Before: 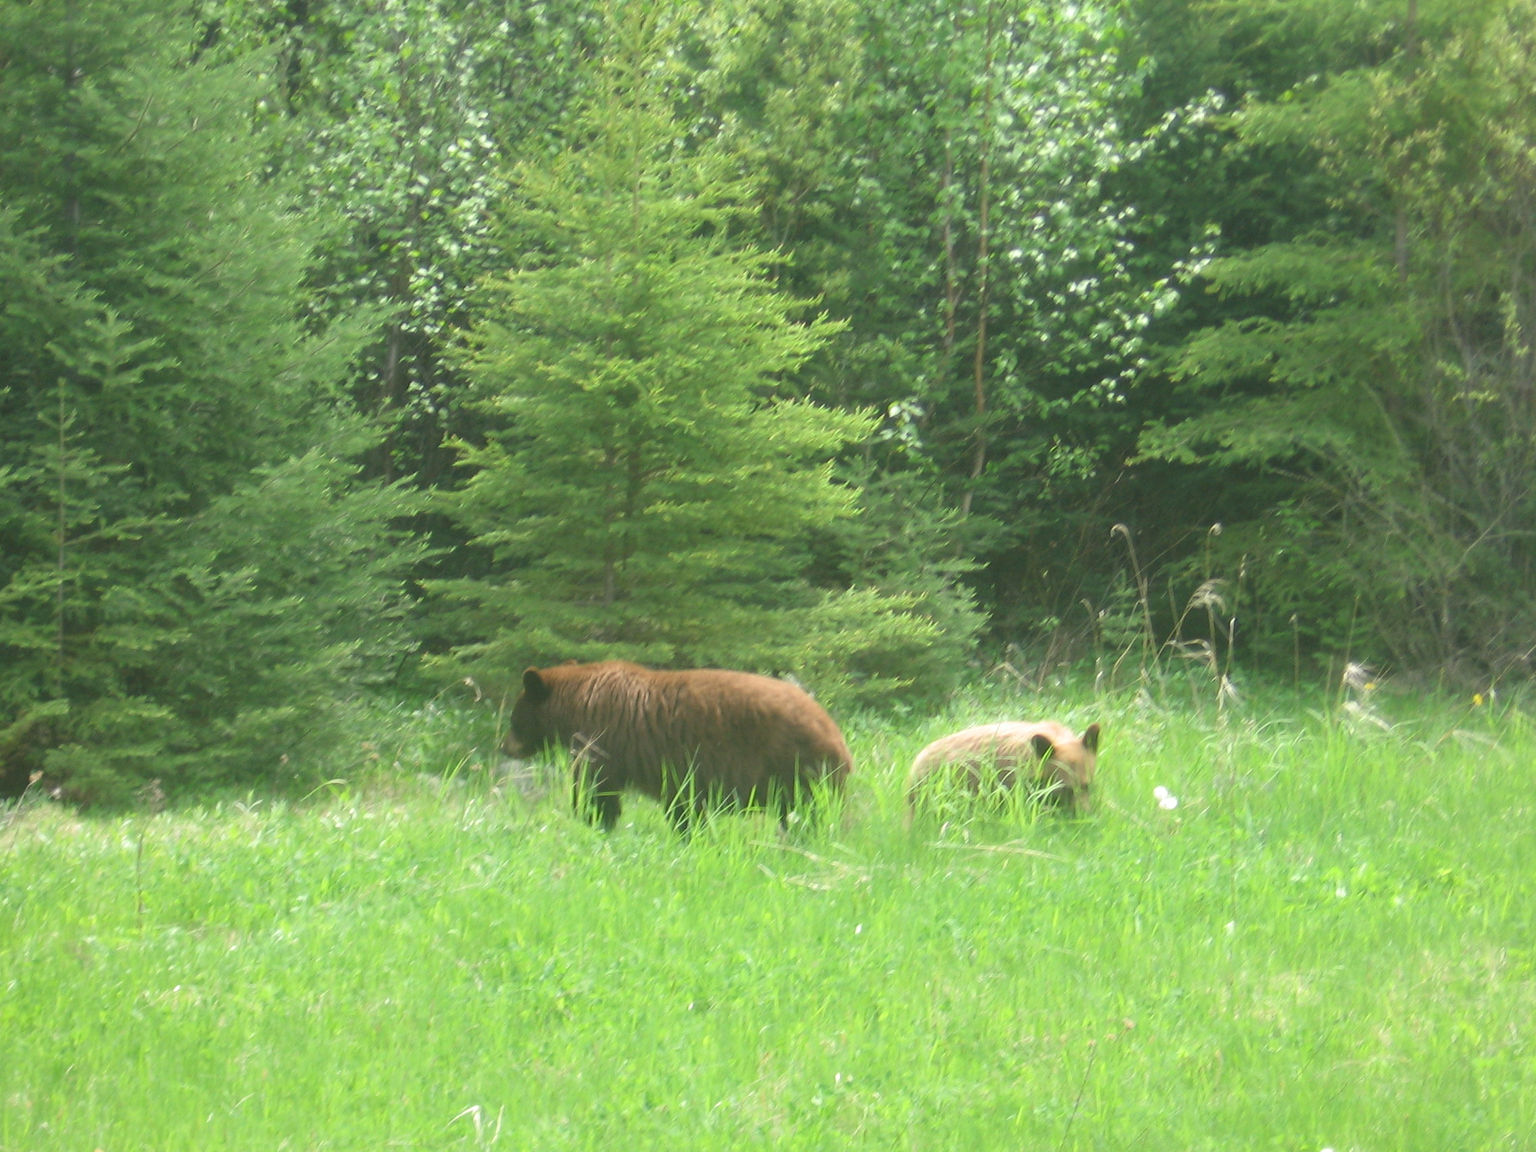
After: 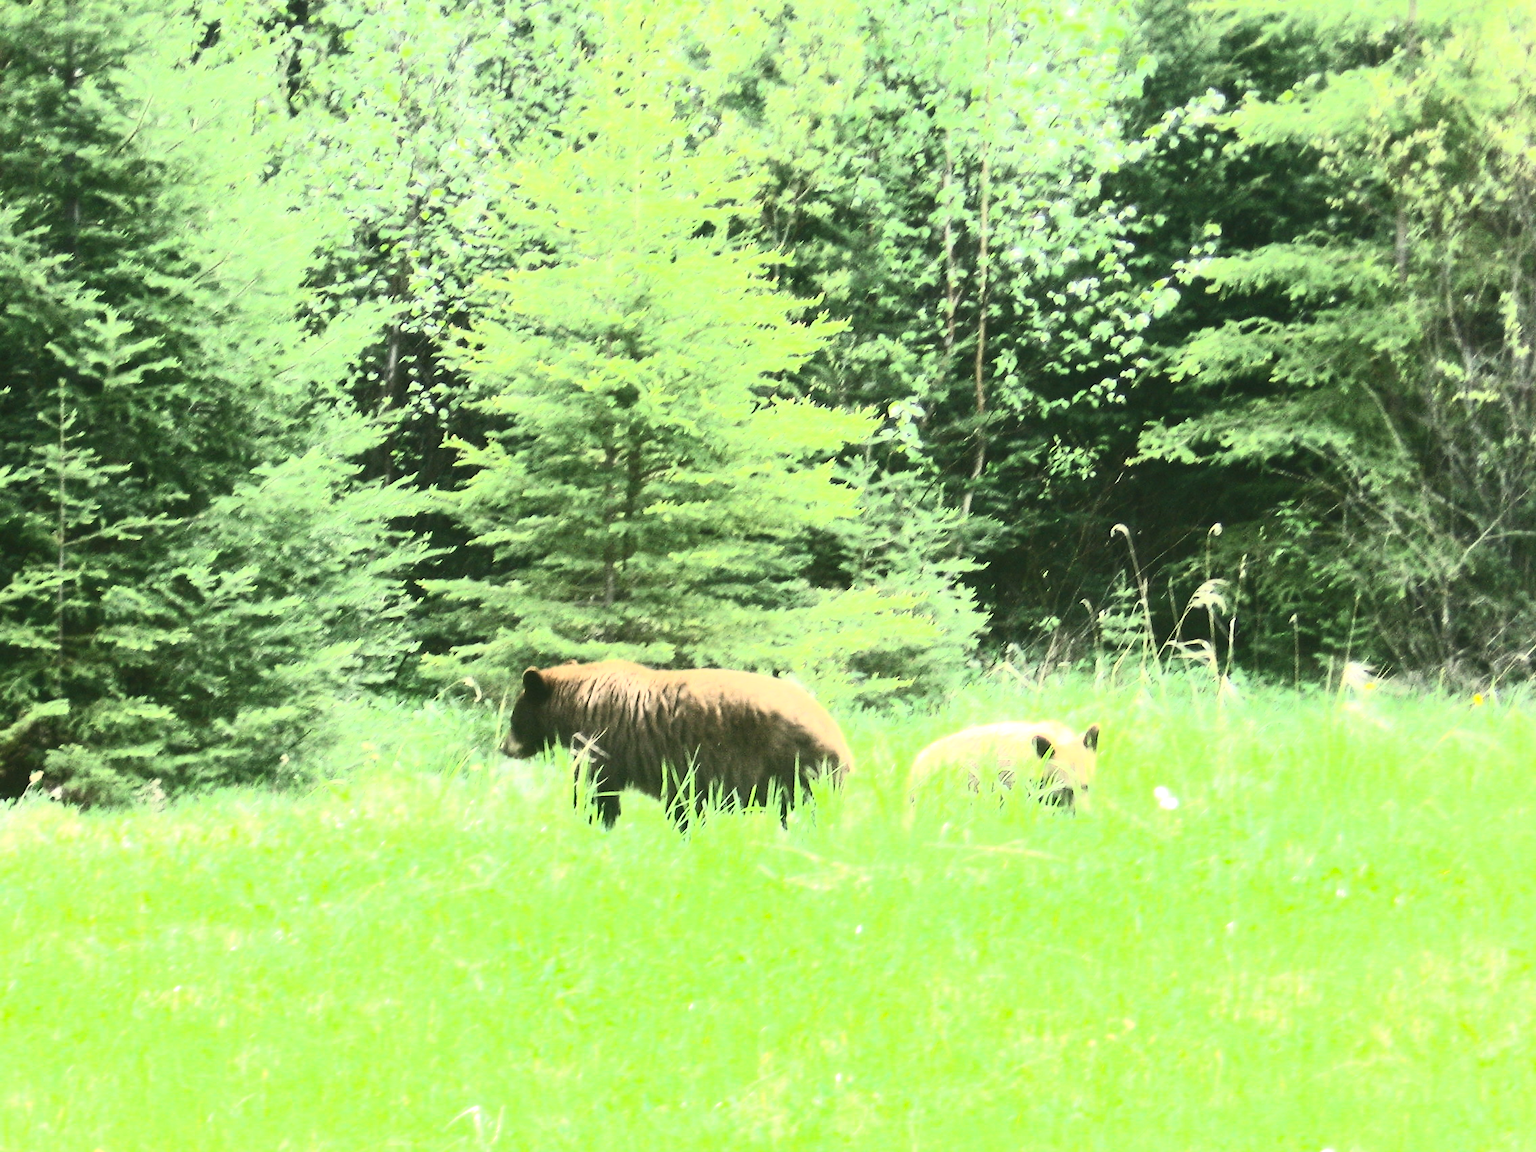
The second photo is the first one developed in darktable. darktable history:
tone equalizer: -8 EV -1.08 EV, -7 EV -1.01 EV, -6 EV -0.867 EV, -5 EV -0.578 EV, -3 EV 0.578 EV, -2 EV 0.867 EV, -1 EV 1.01 EV, +0 EV 1.08 EV, edges refinement/feathering 500, mask exposure compensation -1.57 EV, preserve details no
contrast brightness saturation: contrast 0.62, brightness 0.34, saturation 0.14
